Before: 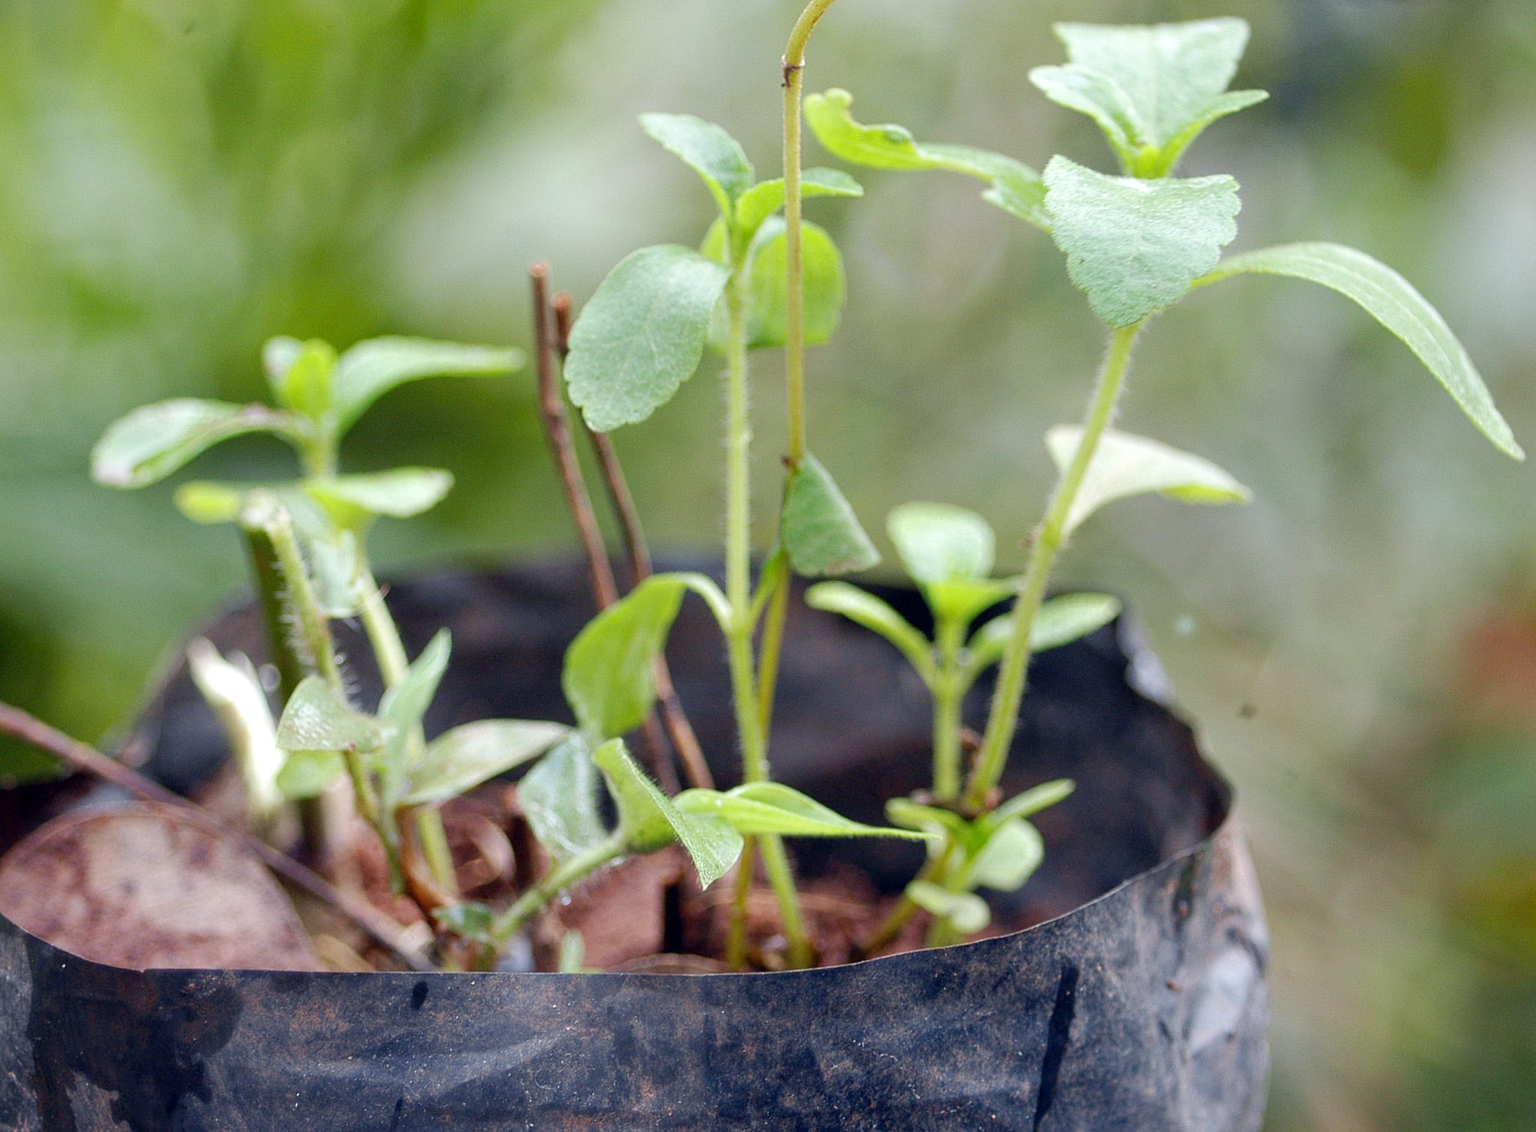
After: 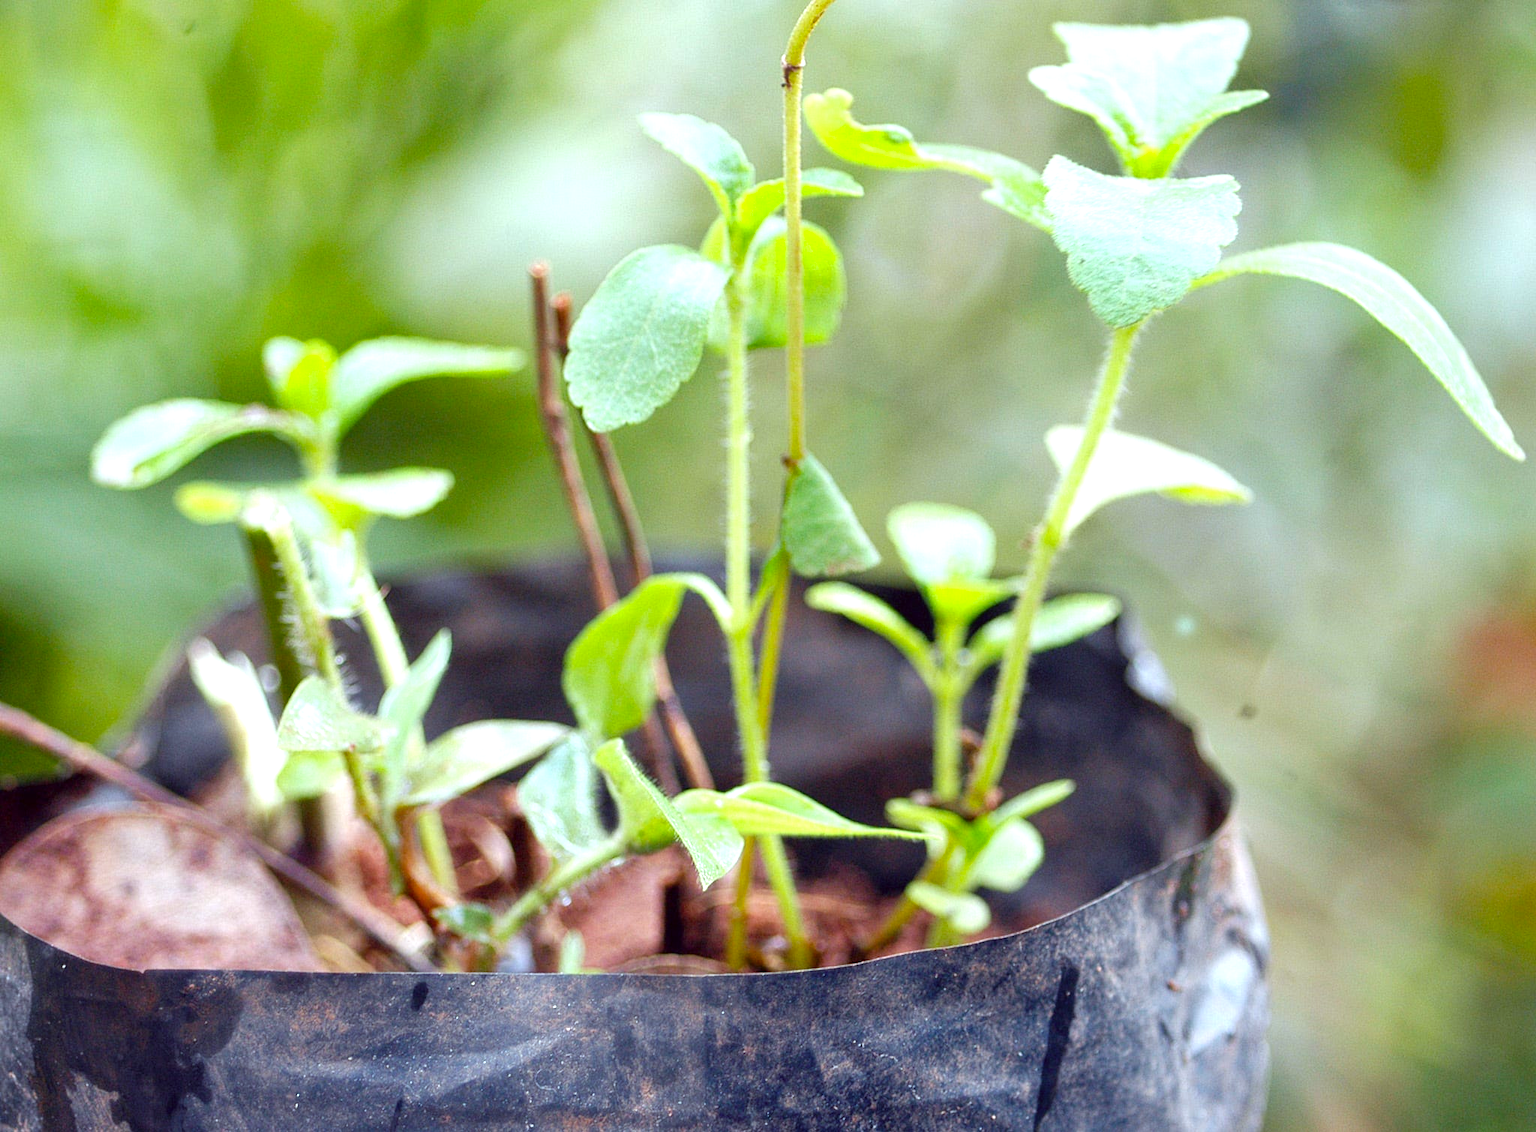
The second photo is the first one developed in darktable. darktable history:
color correction: highlights a* -4.98, highlights b* -3.76, shadows a* 3.83, shadows b* 4.08
shadows and highlights: shadows 37.27, highlights -28.18, soften with gaussian
color balance: output saturation 110%
exposure: black level correction 0, exposure 0.7 EV, compensate exposure bias true, compensate highlight preservation false
color balance rgb: global vibrance 1%, saturation formula JzAzBz (2021)
